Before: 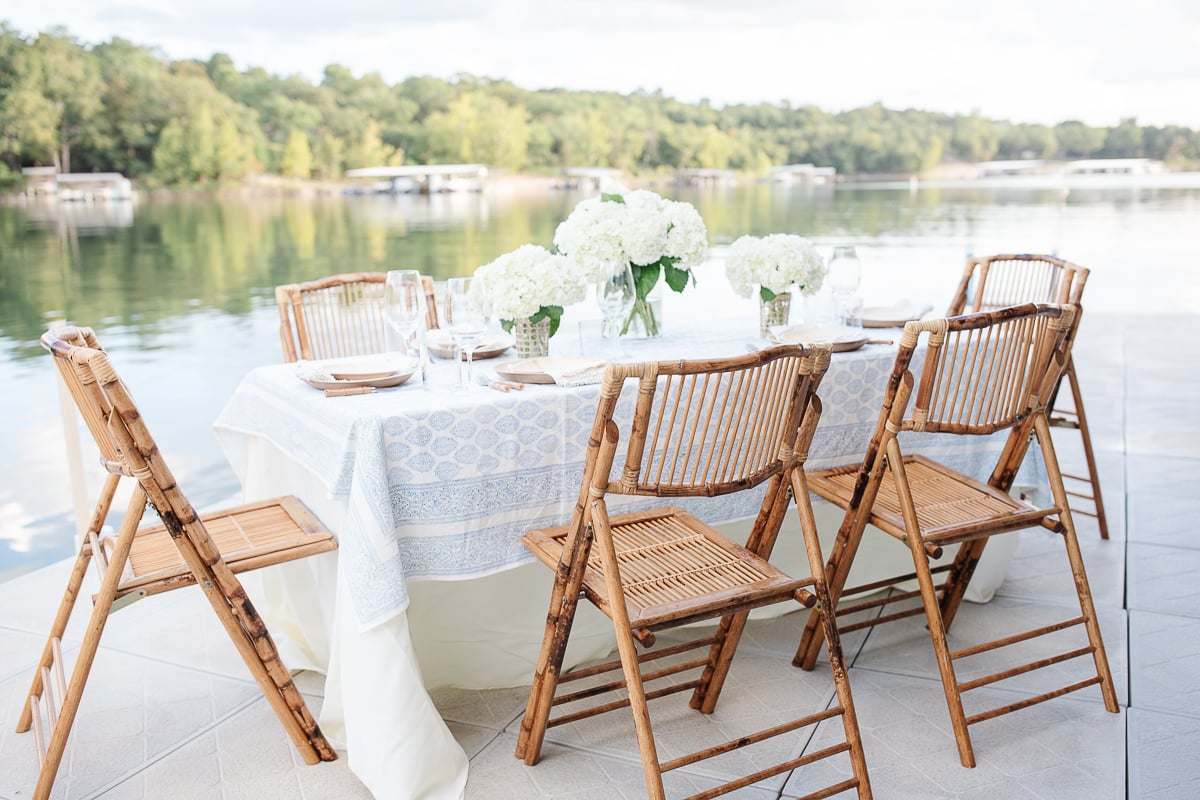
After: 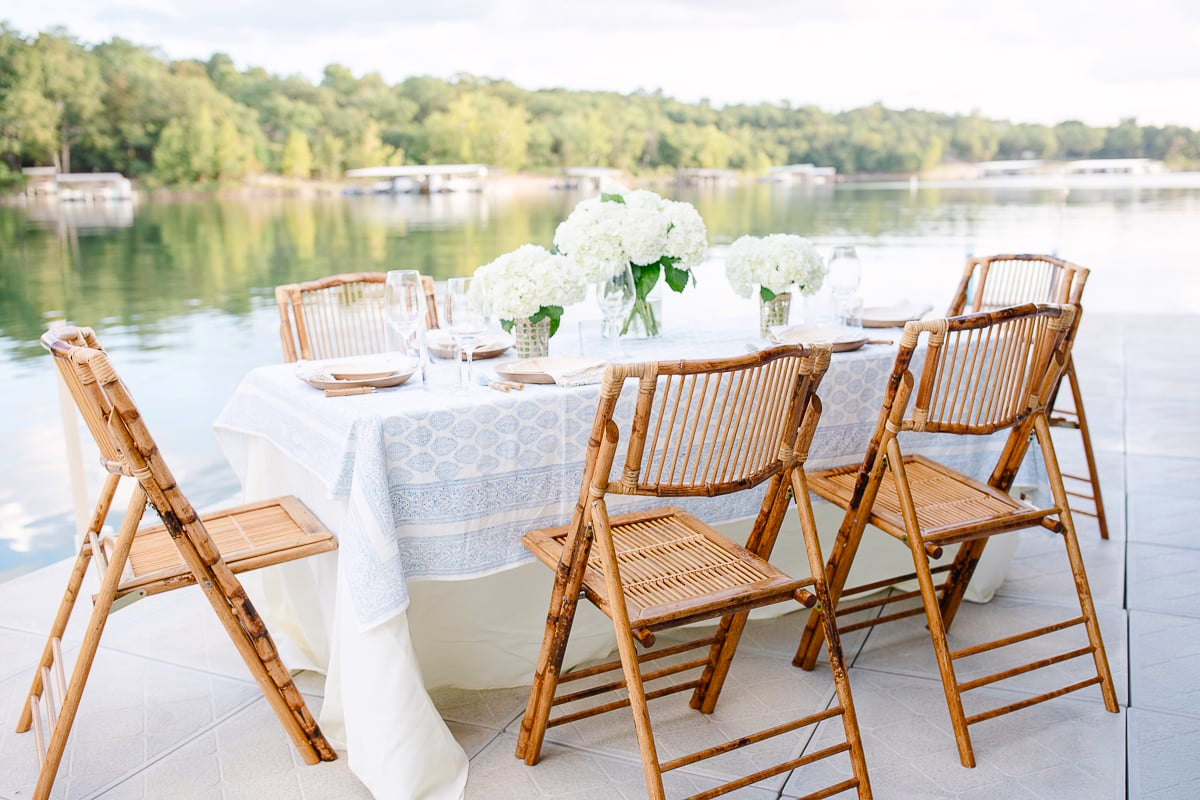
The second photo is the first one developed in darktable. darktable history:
color balance rgb: highlights gain › chroma 0.209%, highlights gain › hue 330.73°, perceptual saturation grading › global saturation 27.432%, perceptual saturation grading › highlights -28.269%, perceptual saturation grading › mid-tones 15.657%, perceptual saturation grading › shadows 32.798%, global vibrance 20%
